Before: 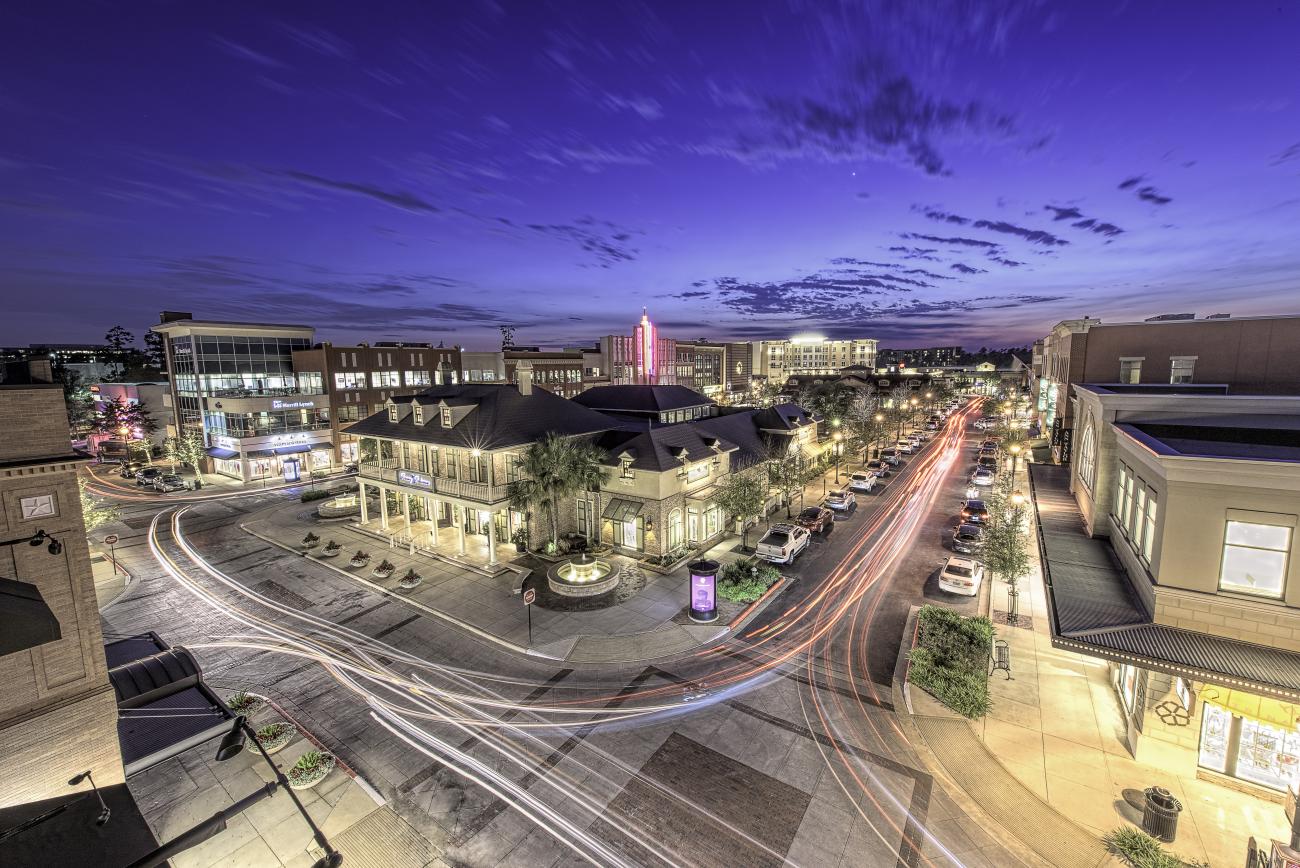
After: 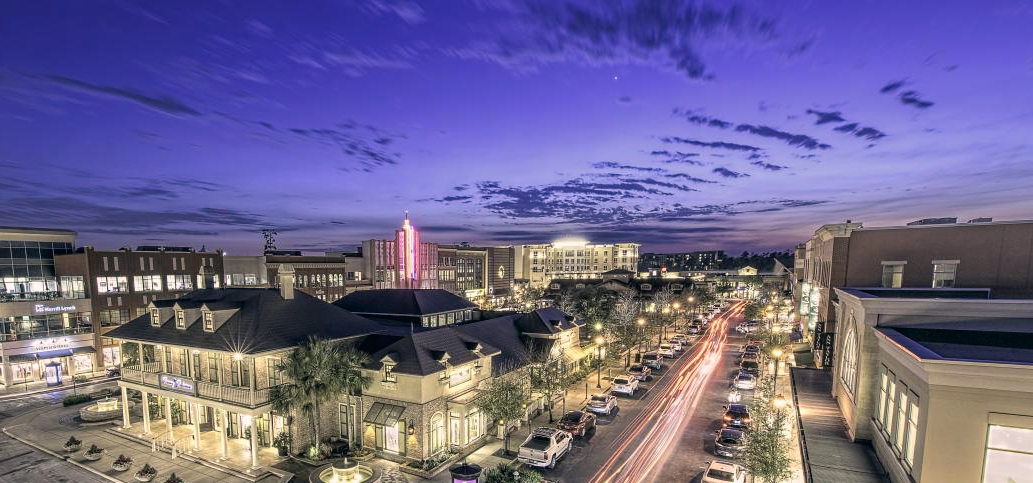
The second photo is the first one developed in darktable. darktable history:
crop: left 18.38%, top 11.092%, right 2.134%, bottom 33.217%
color correction: highlights a* 5.38, highlights b* 5.3, shadows a* -4.26, shadows b* -5.11
